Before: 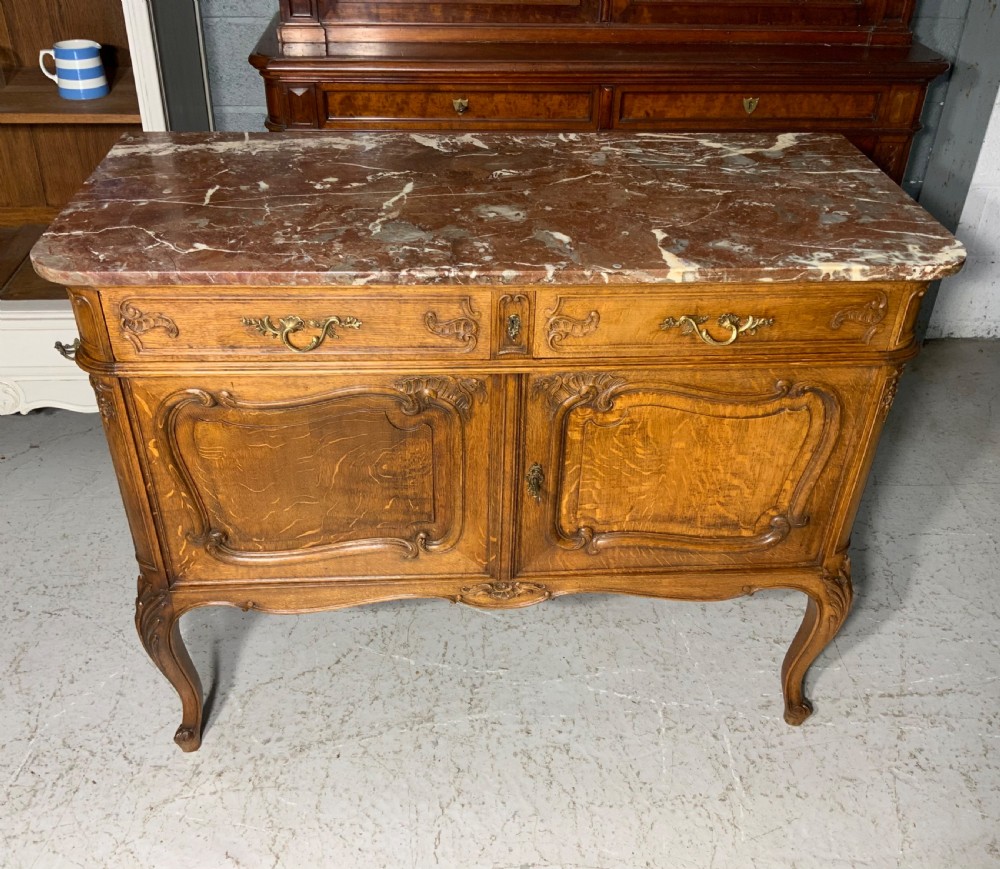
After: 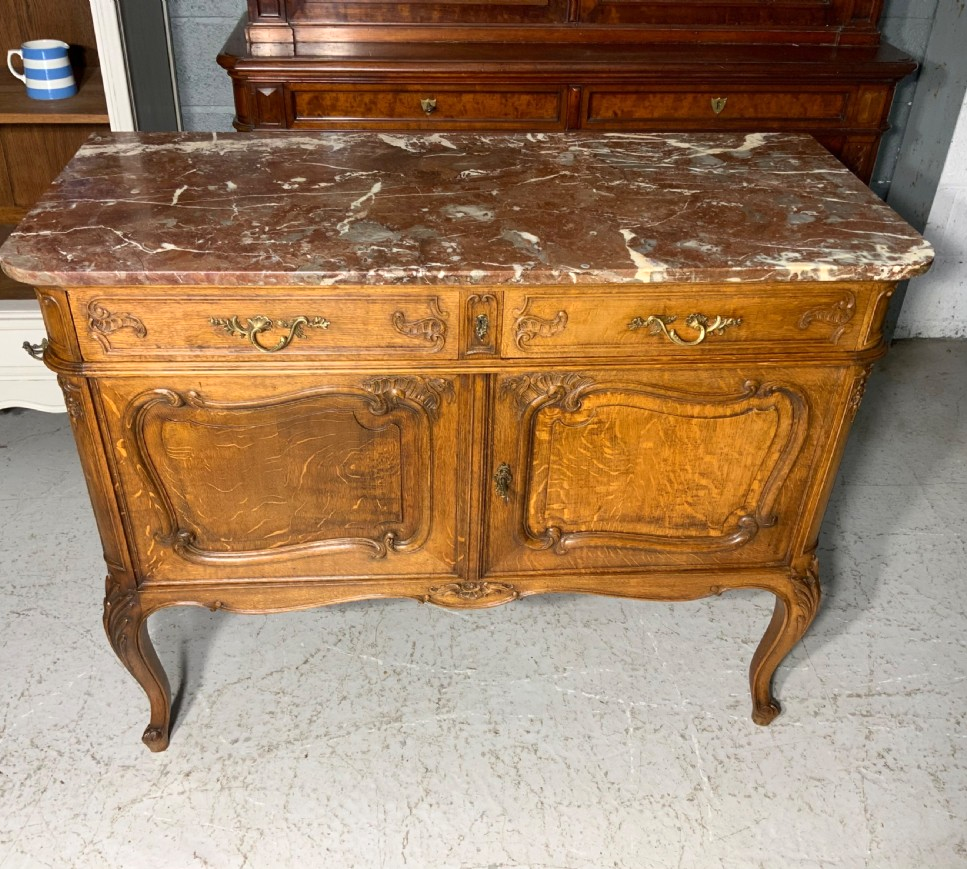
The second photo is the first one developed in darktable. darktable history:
crop and rotate: left 3.238%
exposure: exposure 0.128 EV, compensate highlight preservation false
